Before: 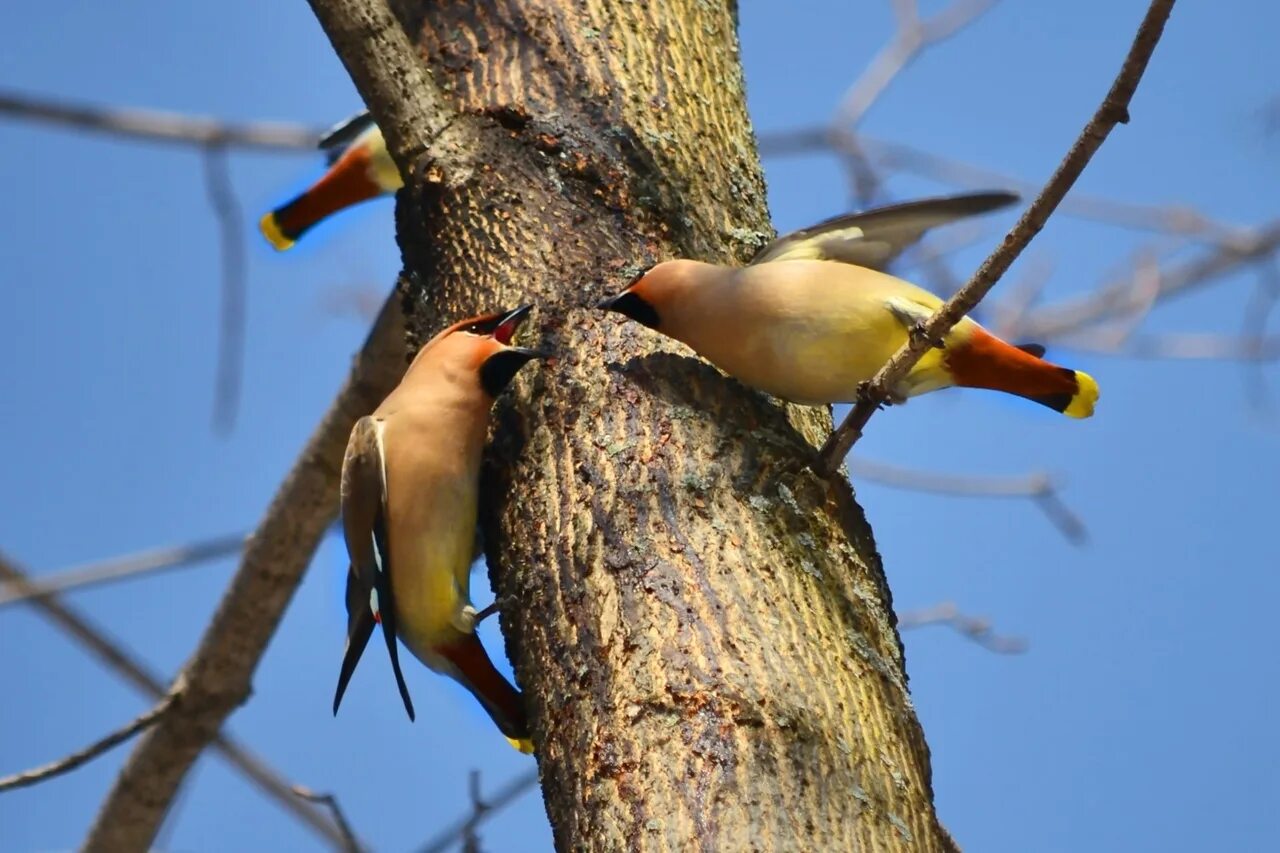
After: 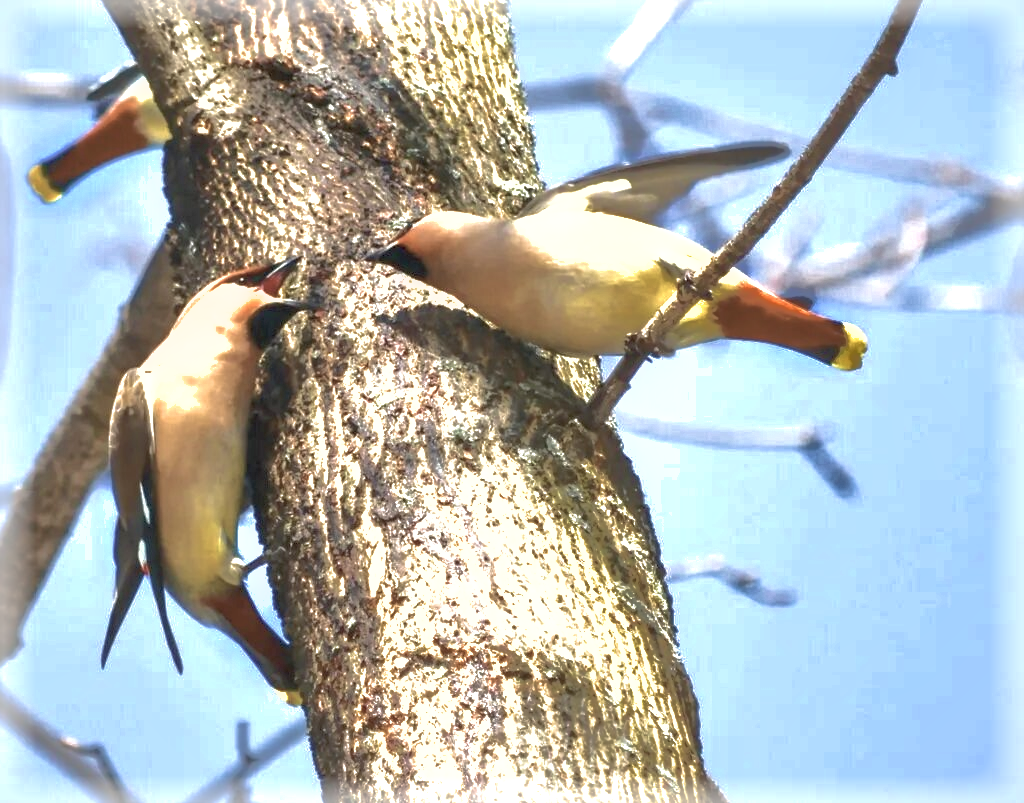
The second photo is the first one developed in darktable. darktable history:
vignetting: fall-off start 93.09%, fall-off radius 6.28%, brightness 0.305, saturation 0.003, automatic ratio true, width/height ratio 1.331, shape 0.048, unbound false
shadows and highlights: shadows 61.1, highlights -59.73, shadows color adjustment 97.66%
crop and rotate: left 18.144%, top 5.804%, right 1.78%
velvia: on, module defaults
exposure: exposure 1.498 EV, compensate highlight preservation false
color correction: highlights b* -0.022, saturation 0.526
local contrast: on, module defaults
